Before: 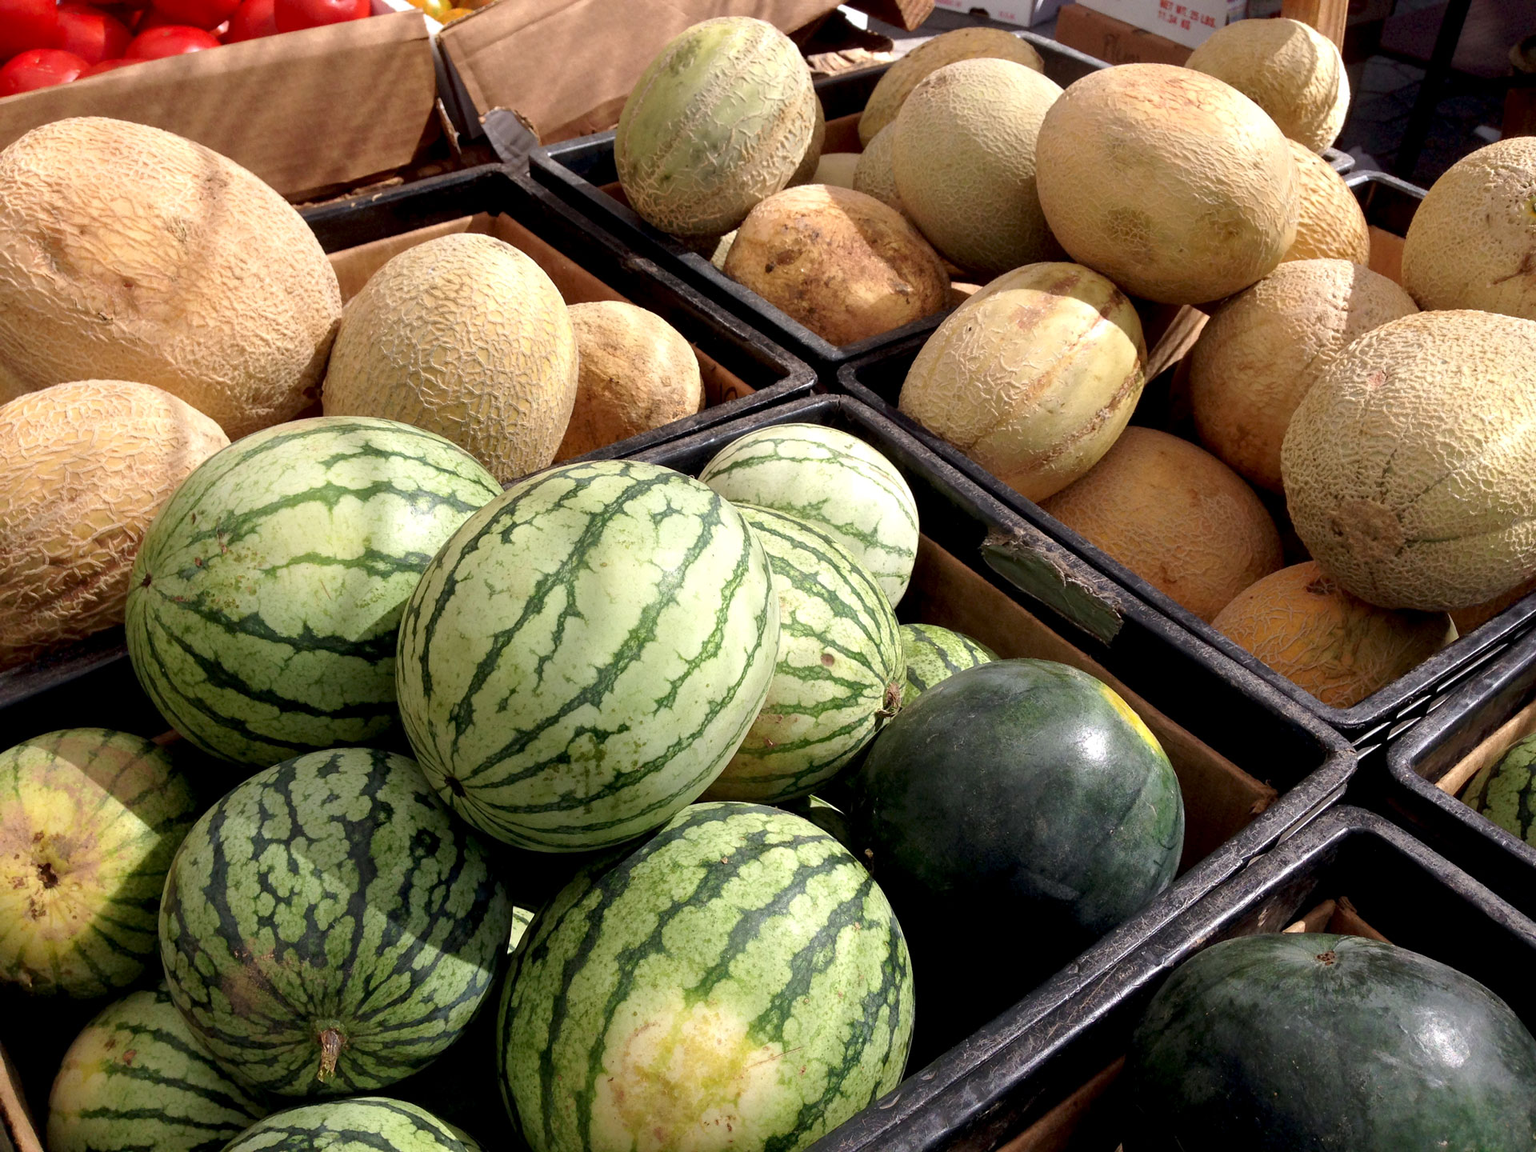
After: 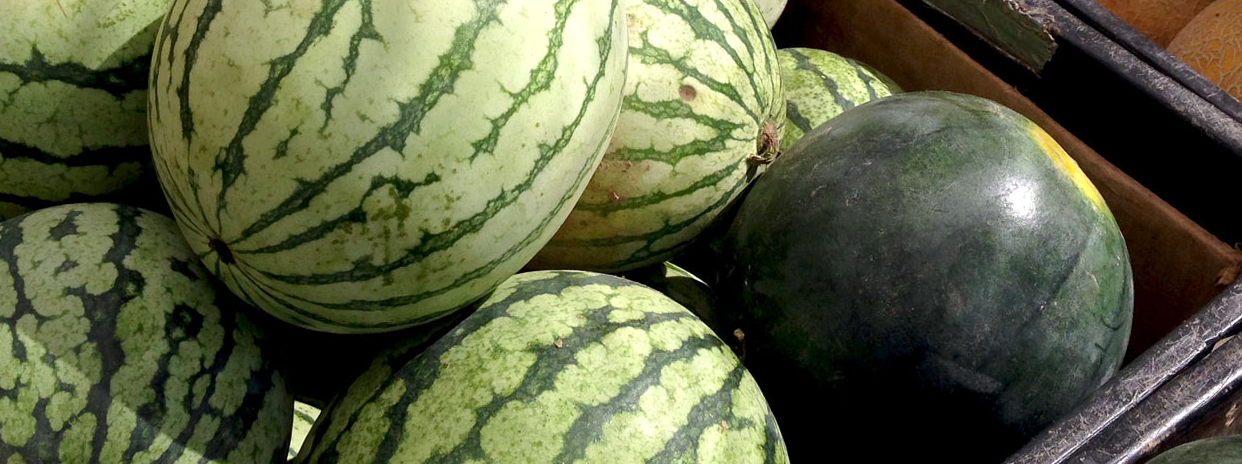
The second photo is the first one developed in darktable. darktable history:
tone equalizer: -8 EV 0.093 EV, edges refinement/feathering 500, mask exposure compensation -1.57 EV, preserve details no
crop: left 18.123%, top 50.897%, right 17.186%, bottom 16.814%
